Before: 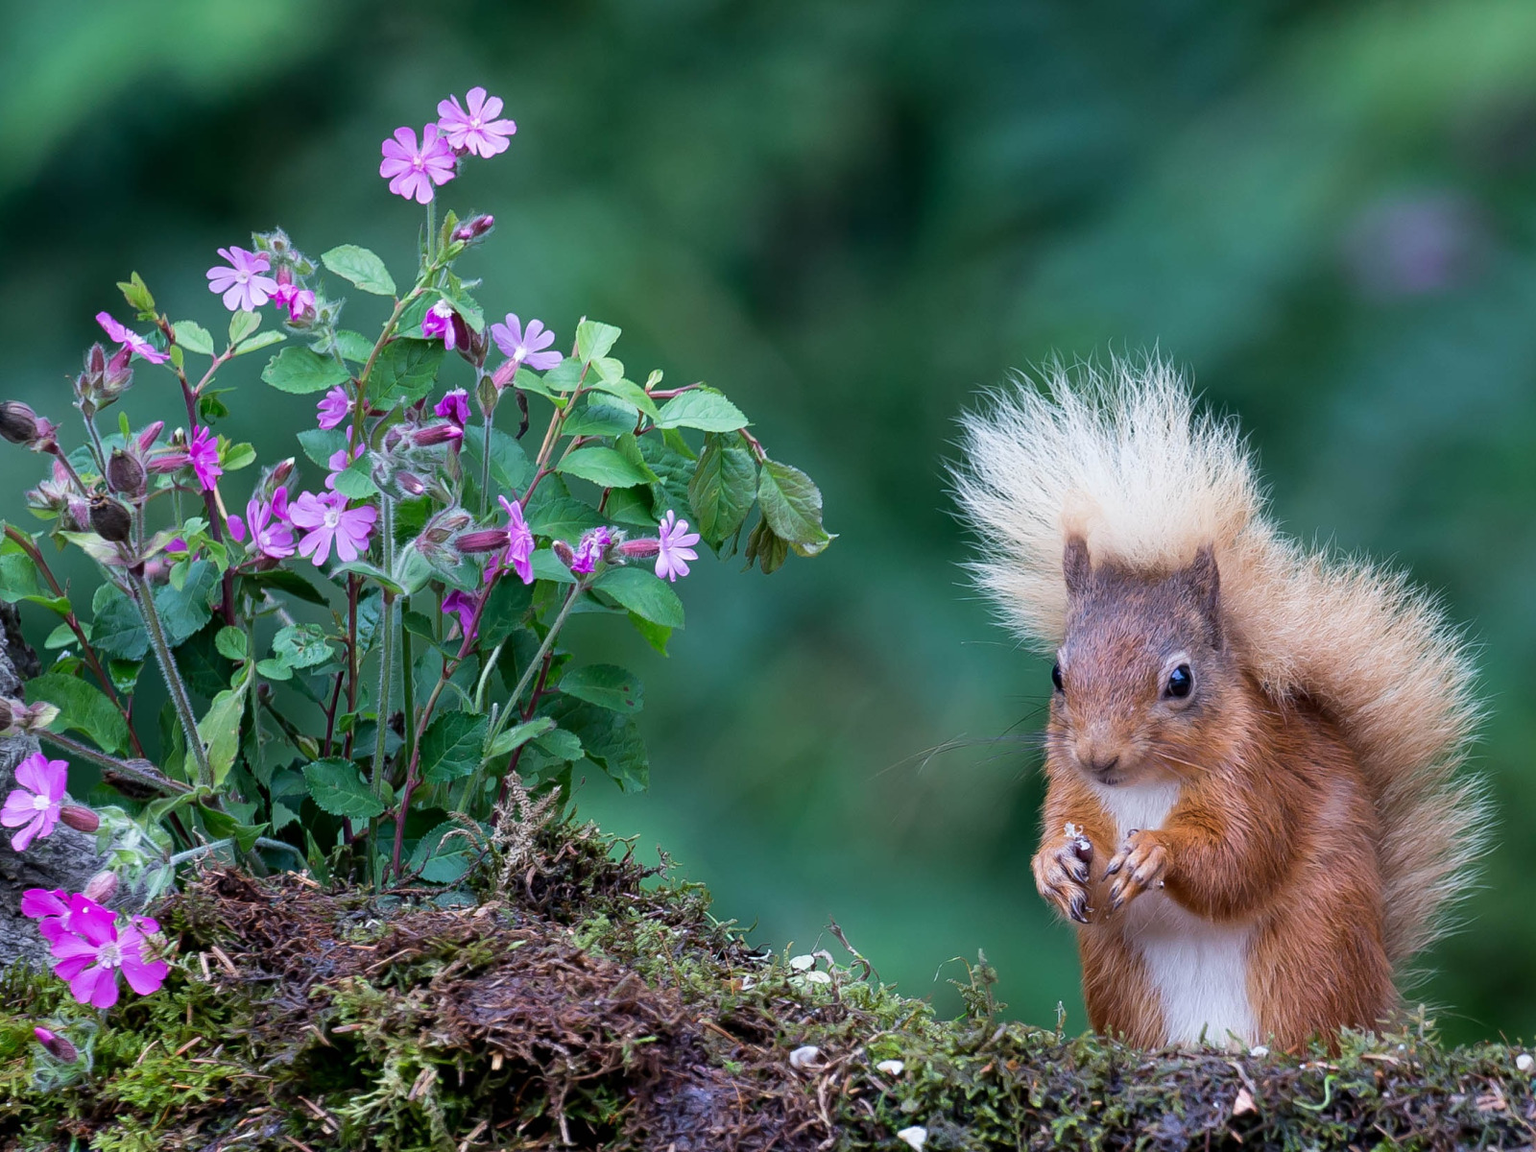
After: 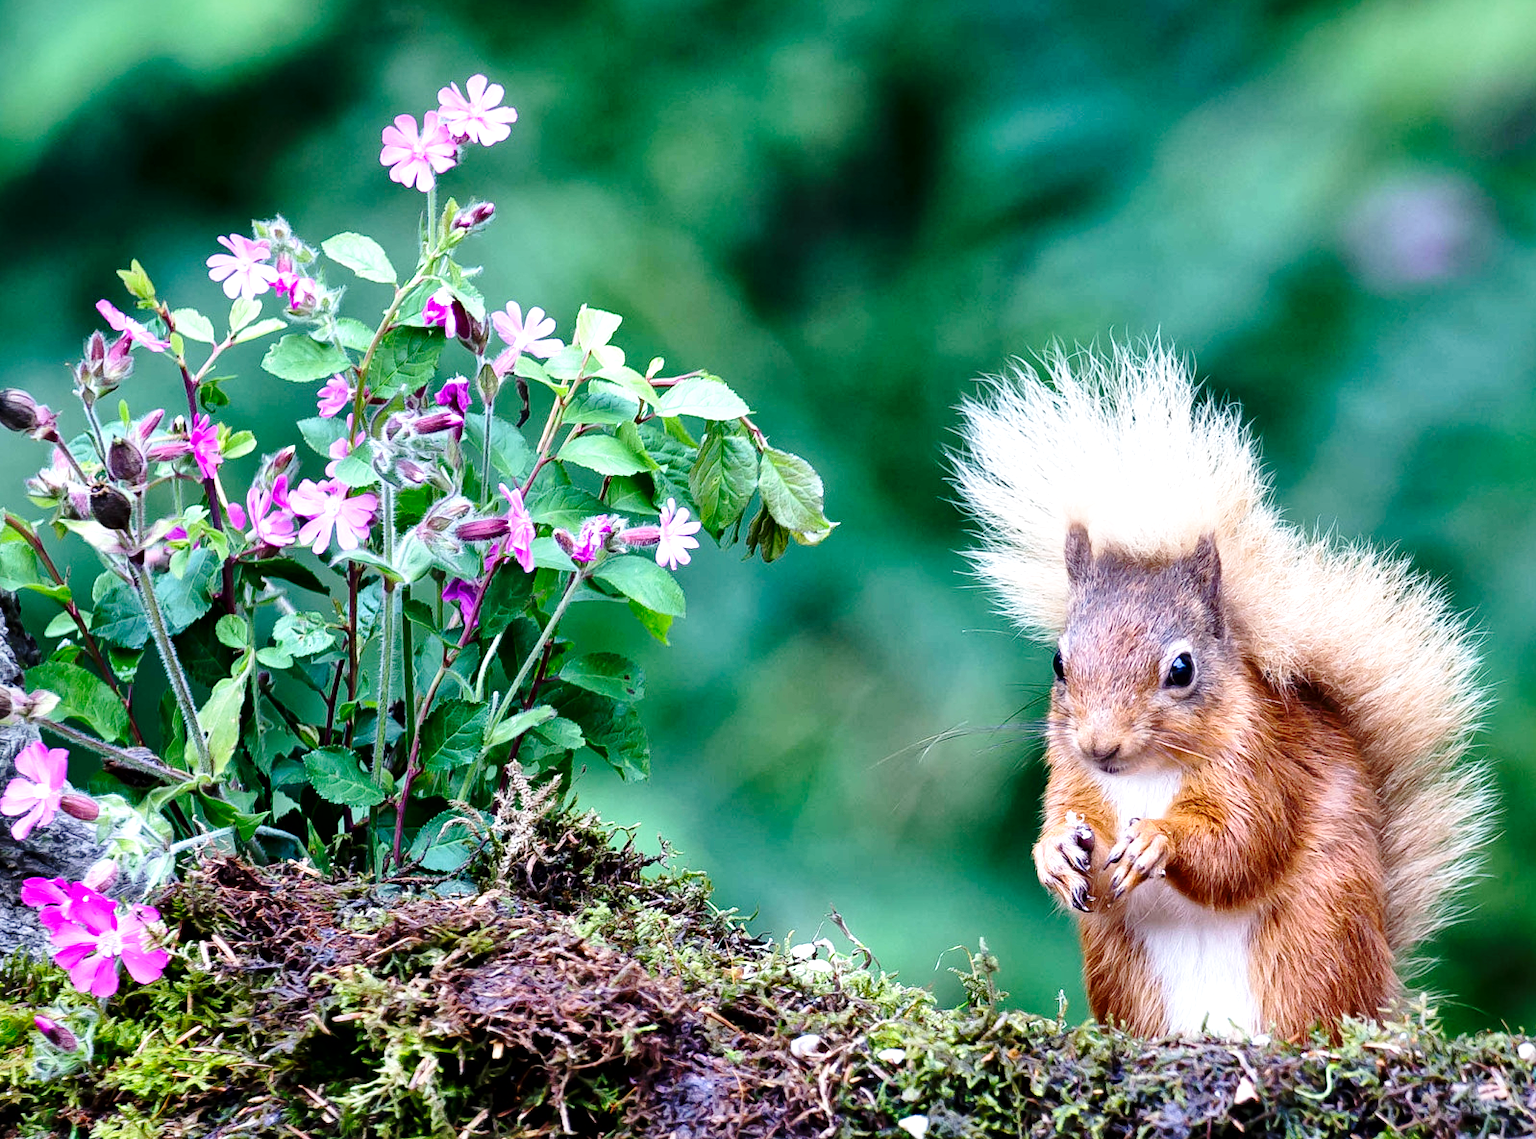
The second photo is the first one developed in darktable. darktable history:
crop: top 1.13%, right 0.089%
local contrast: mode bilateral grid, contrast 26, coarseness 60, detail 151%, midtone range 0.2
base curve: curves: ch0 [(0, 0) (0.028, 0.03) (0.105, 0.232) (0.387, 0.748) (0.754, 0.968) (1, 1)], preserve colors none
